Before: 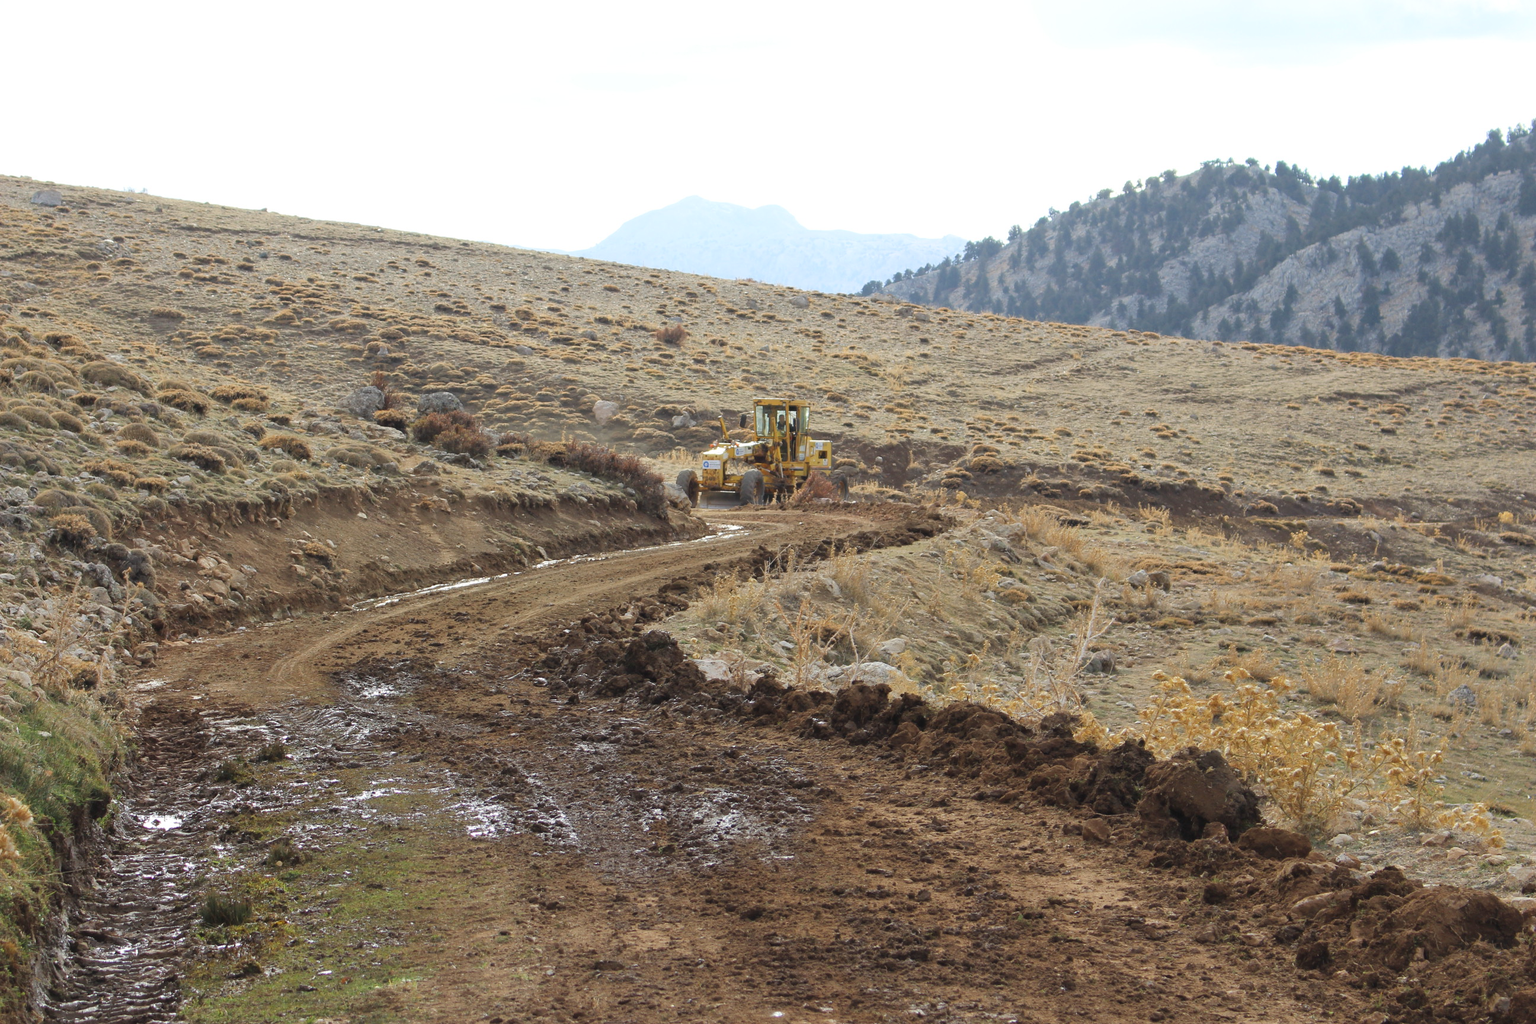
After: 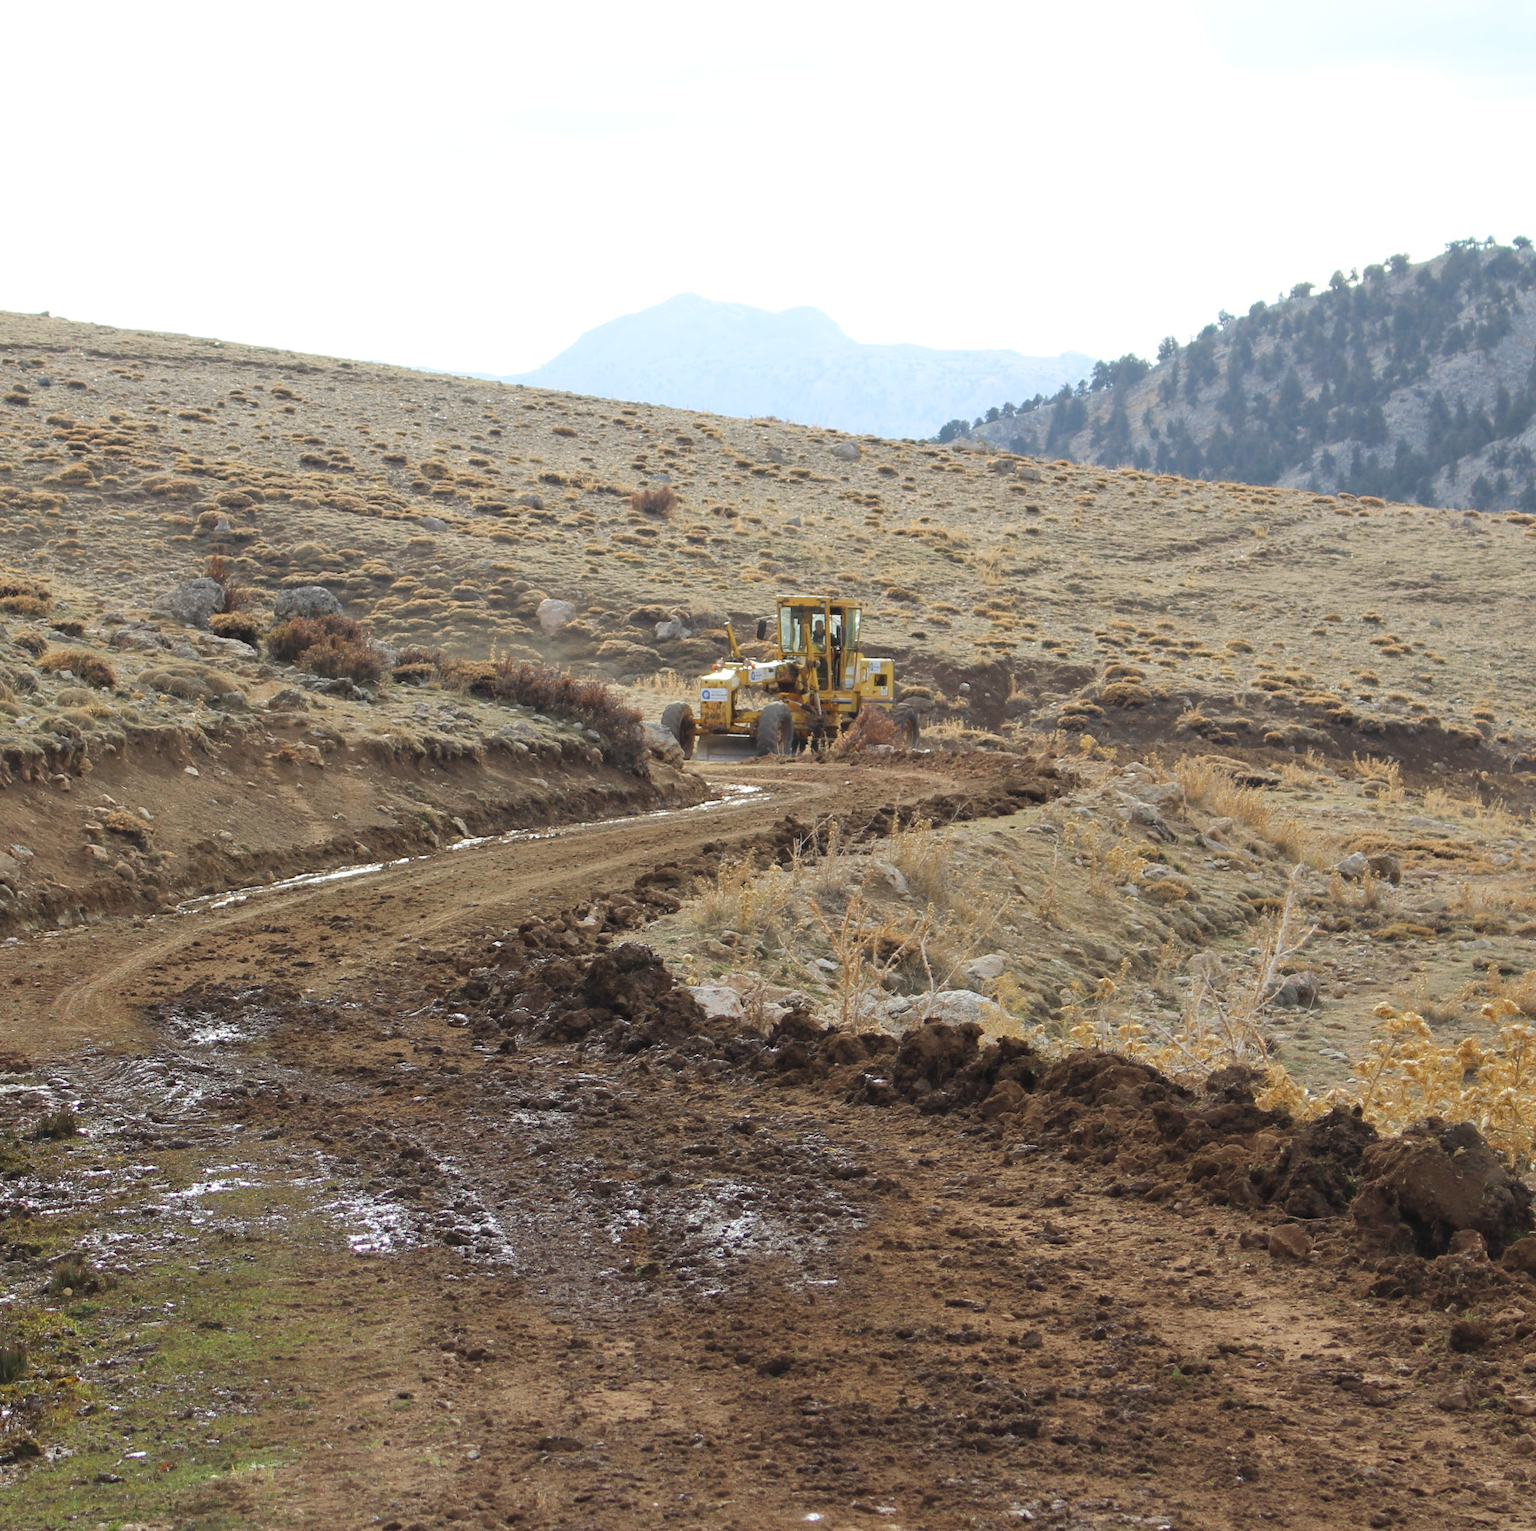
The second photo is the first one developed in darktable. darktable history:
crop and rotate: left 15.266%, right 17.84%
